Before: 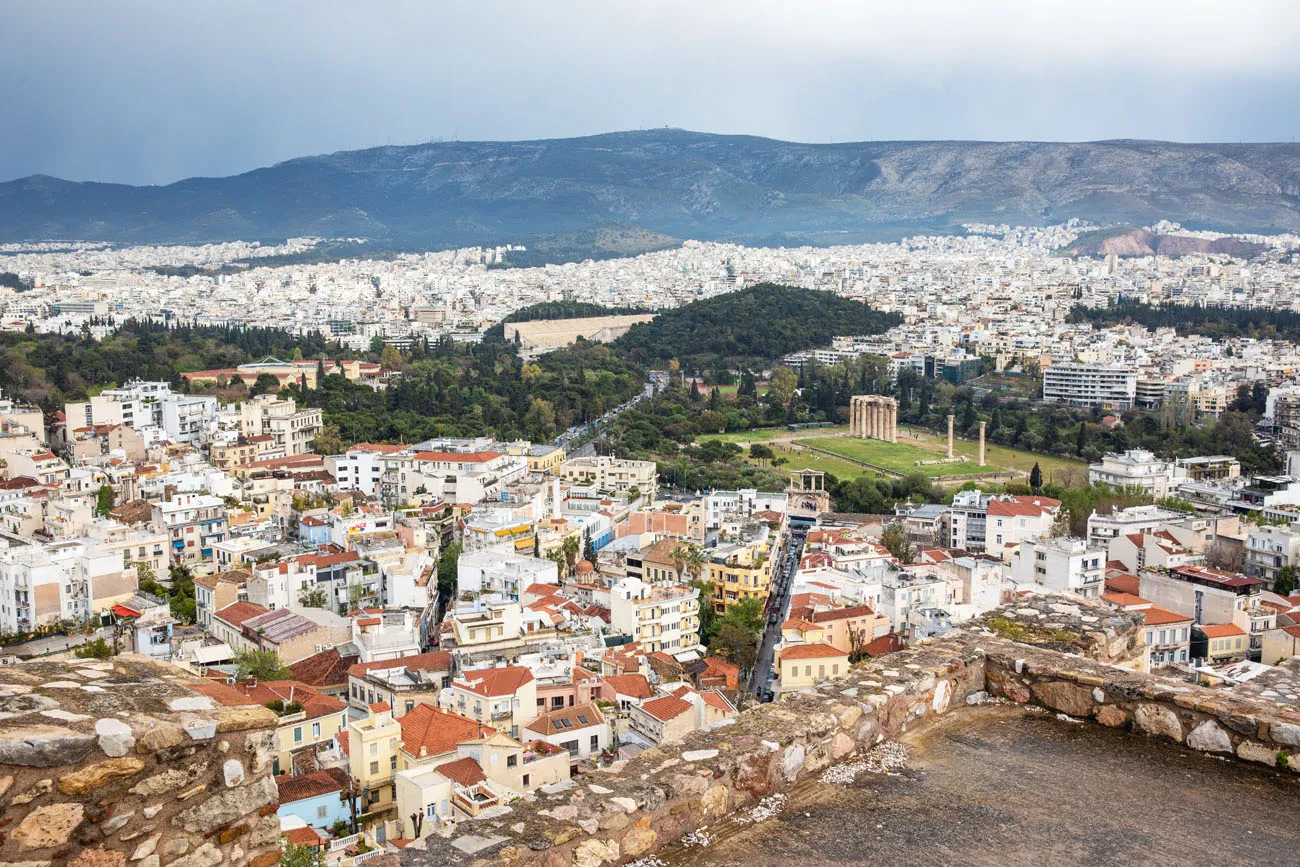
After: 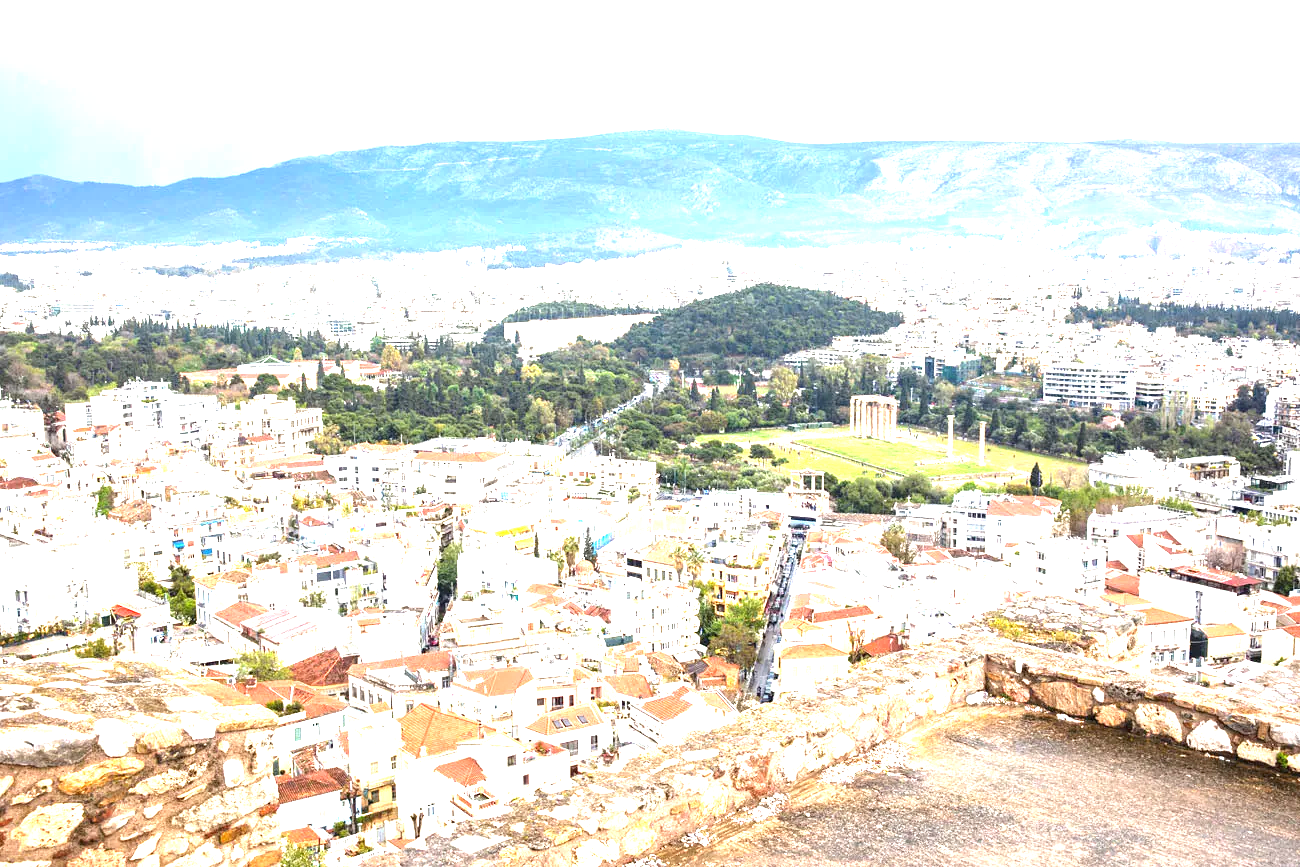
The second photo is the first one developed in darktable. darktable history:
exposure: black level correction 0, exposure 1.991 EV, compensate highlight preservation false
